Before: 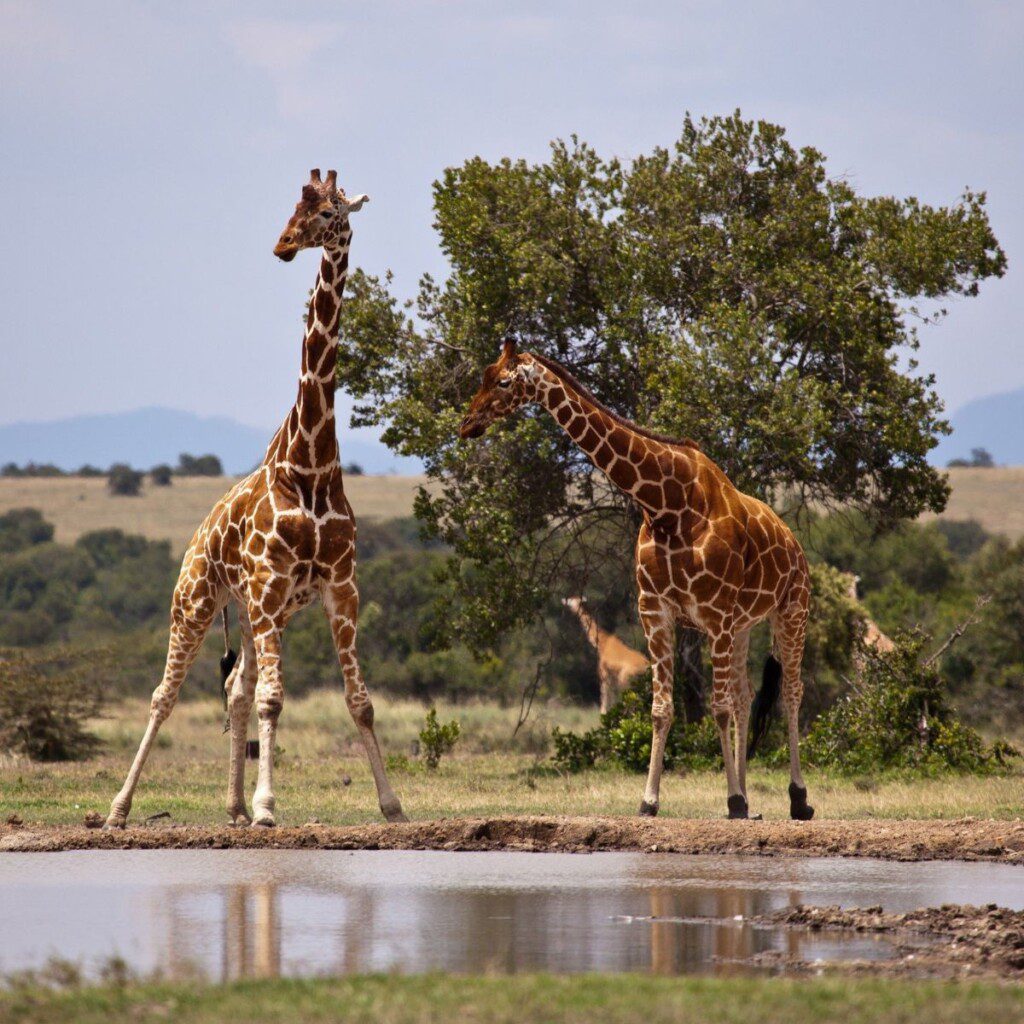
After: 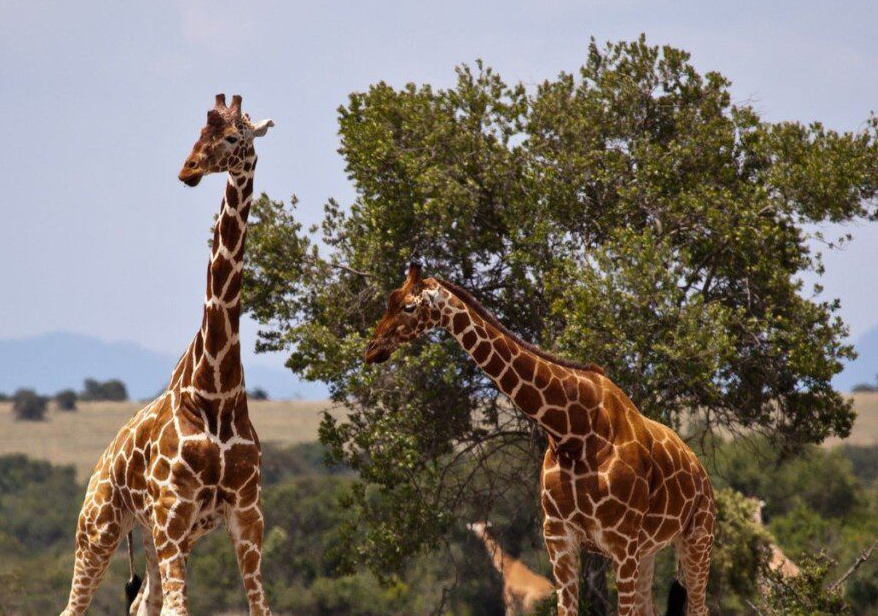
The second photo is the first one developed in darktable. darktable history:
crop and rotate: left 9.286%, top 7.347%, right 4.884%, bottom 32.474%
